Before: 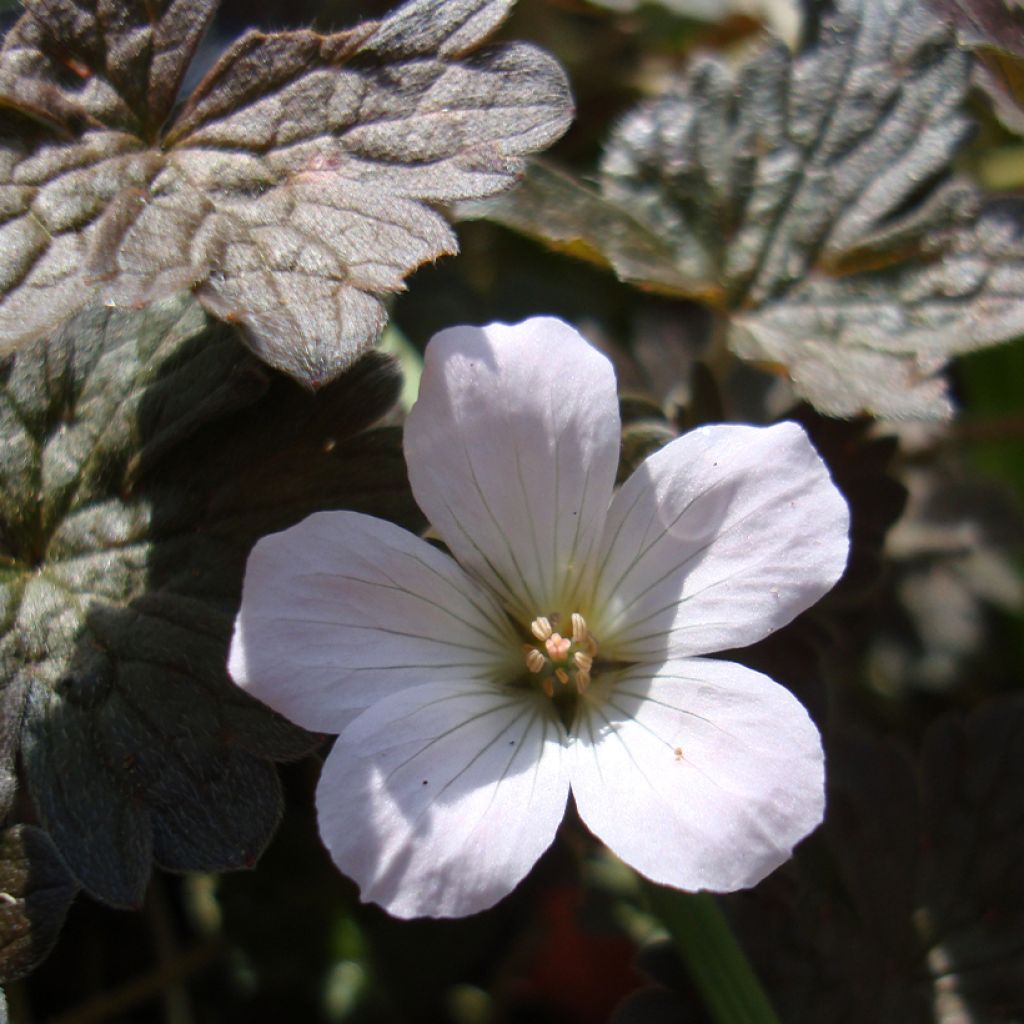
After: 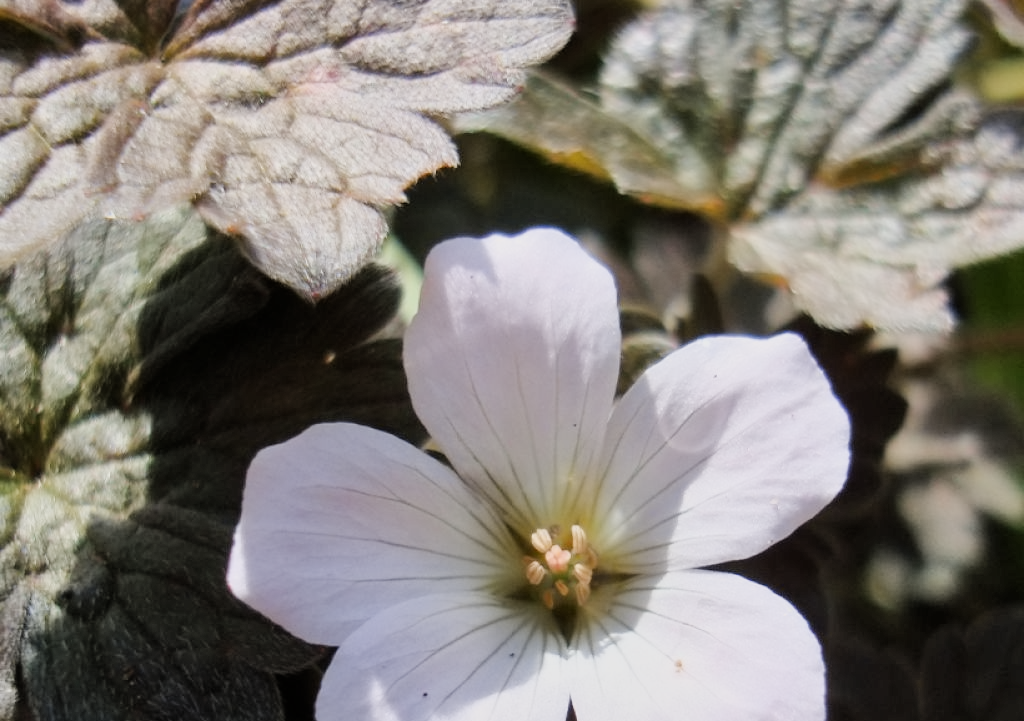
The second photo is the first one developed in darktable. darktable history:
levels: white 99.92%
tone equalizer: edges refinement/feathering 500, mask exposure compensation -1.57 EV, preserve details no
crop and rotate: top 8.648%, bottom 20.909%
filmic rgb: black relative exposure -7.12 EV, white relative exposure 5.39 EV, threshold 2.99 EV, hardness 3.02, enable highlight reconstruction true
contrast equalizer: octaves 7, y [[0.5 ×6], [0.5 ×6], [0.5 ×6], [0 ×6], [0, 0.039, 0.251, 0.29, 0.293, 0.292]], mix 0.787
exposure: black level correction 0, exposure 1.098 EV, compensate highlight preservation false
shadows and highlights: low approximation 0.01, soften with gaussian
